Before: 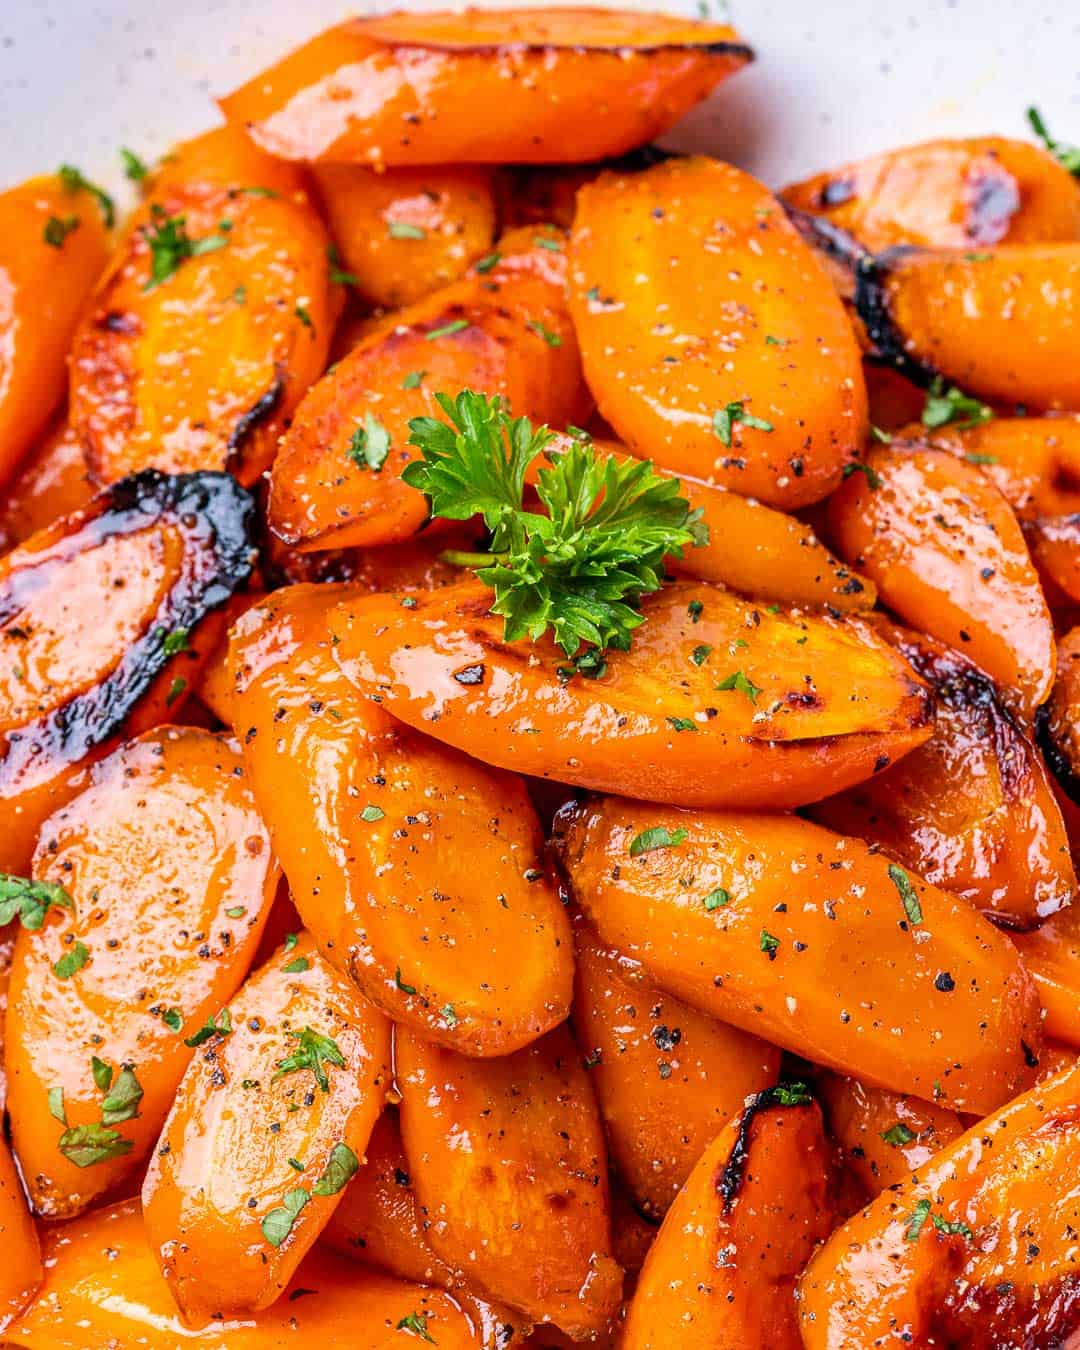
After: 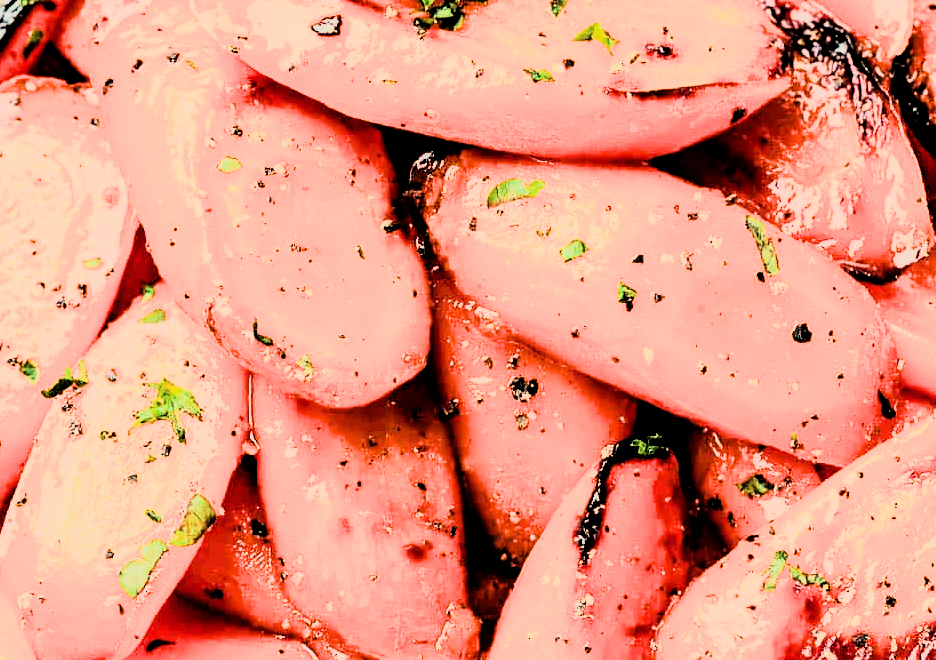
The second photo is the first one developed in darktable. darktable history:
filmic rgb: black relative exposure -5 EV, hardness 2.88, contrast 1.4, highlights saturation mix -30%
white balance: red 1.08, blue 0.791
rgb curve: curves: ch0 [(0, 0) (0.21, 0.15) (0.24, 0.21) (0.5, 0.75) (0.75, 0.96) (0.89, 0.99) (1, 1)]; ch1 [(0, 0.02) (0.21, 0.13) (0.25, 0.2) (0.5, 0.67) (0.75, 0.9) (0.89, 0.97) (1, 1)]; ch2 [(0, 0.02) (0.21, 0.13) (0.25, 0.2) (0.5, 0.67) (0.75, 0.9) (0.89, 0.97) (1, 1)], compensate middle gray true
crop and rotate: left 13.306%, top 48.129%, bottom 2.928%
